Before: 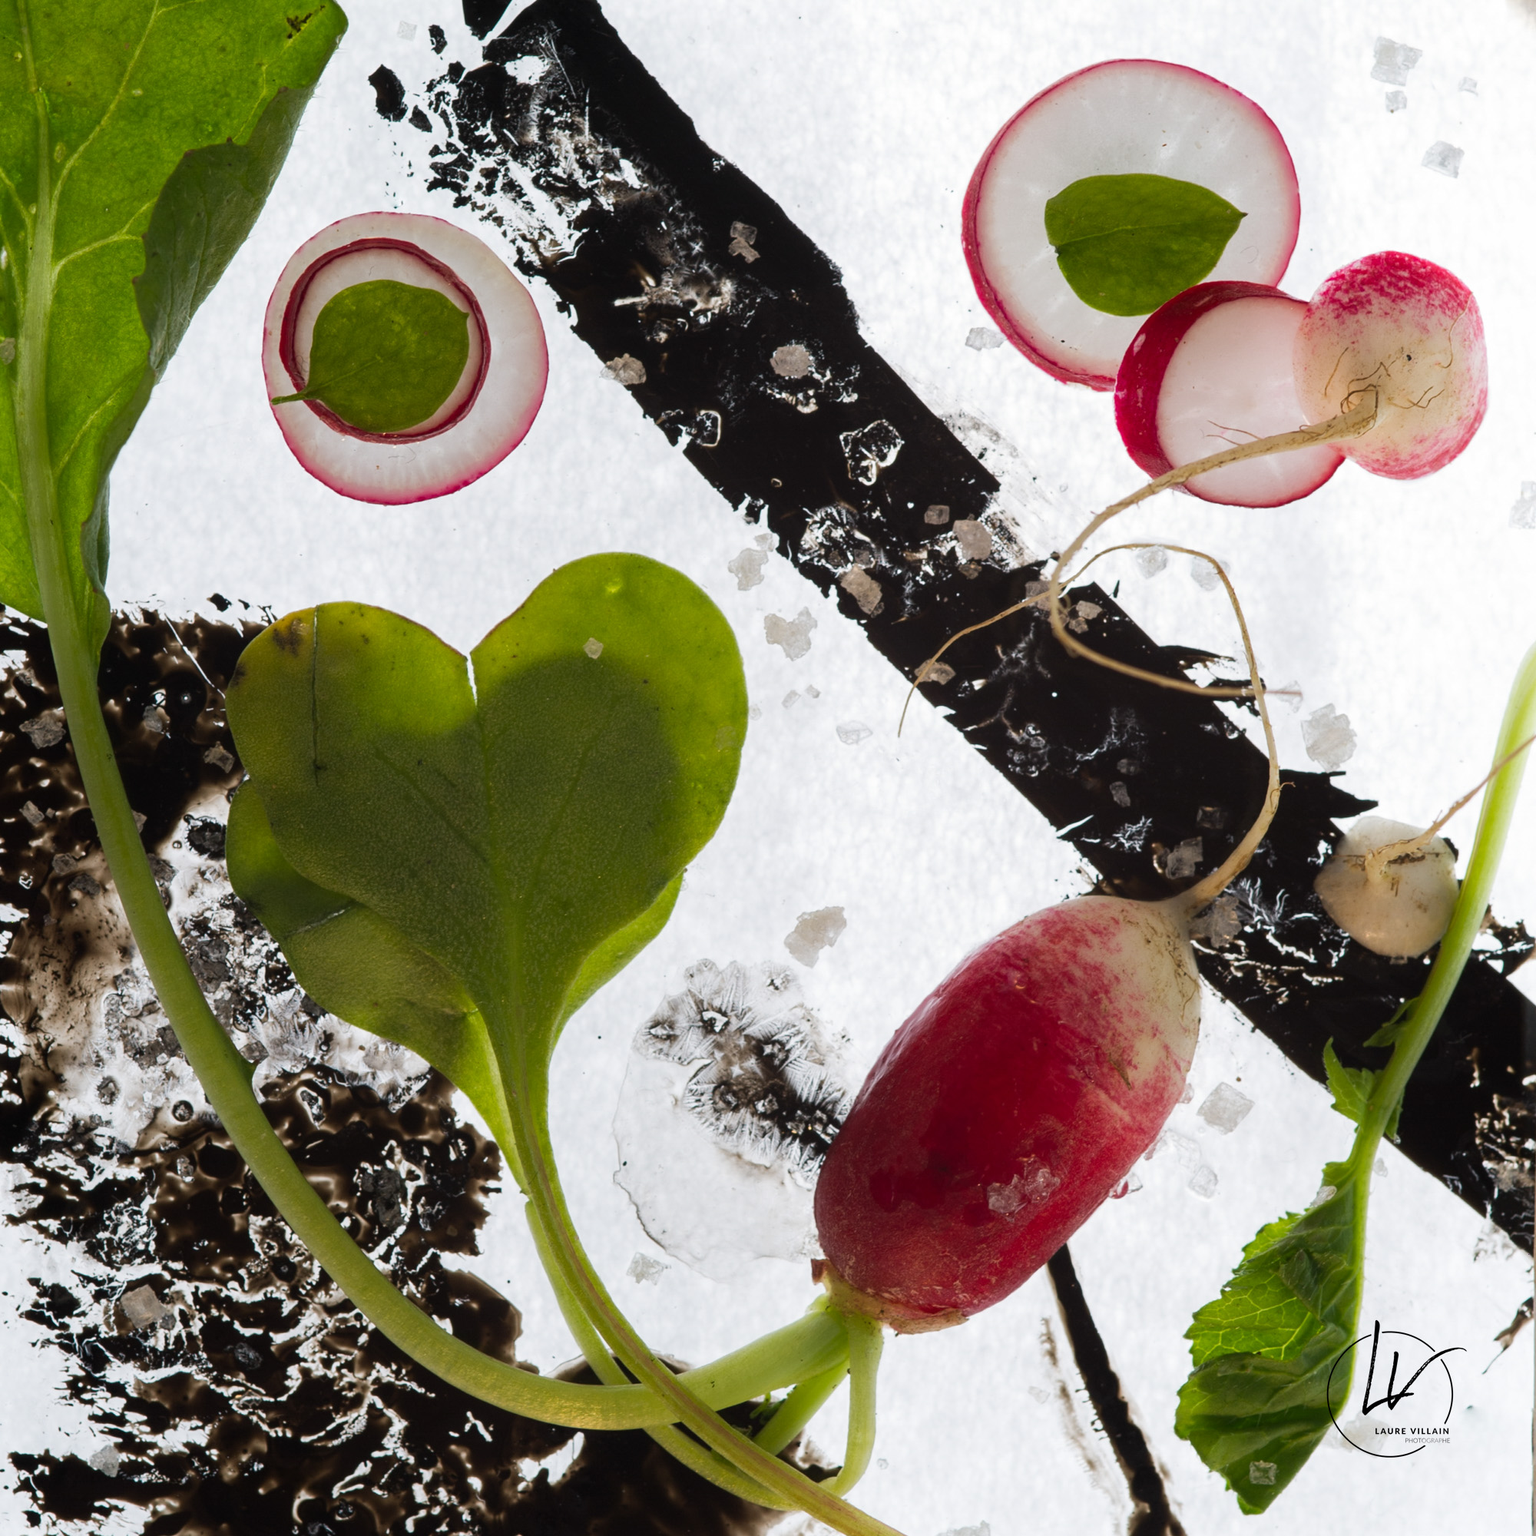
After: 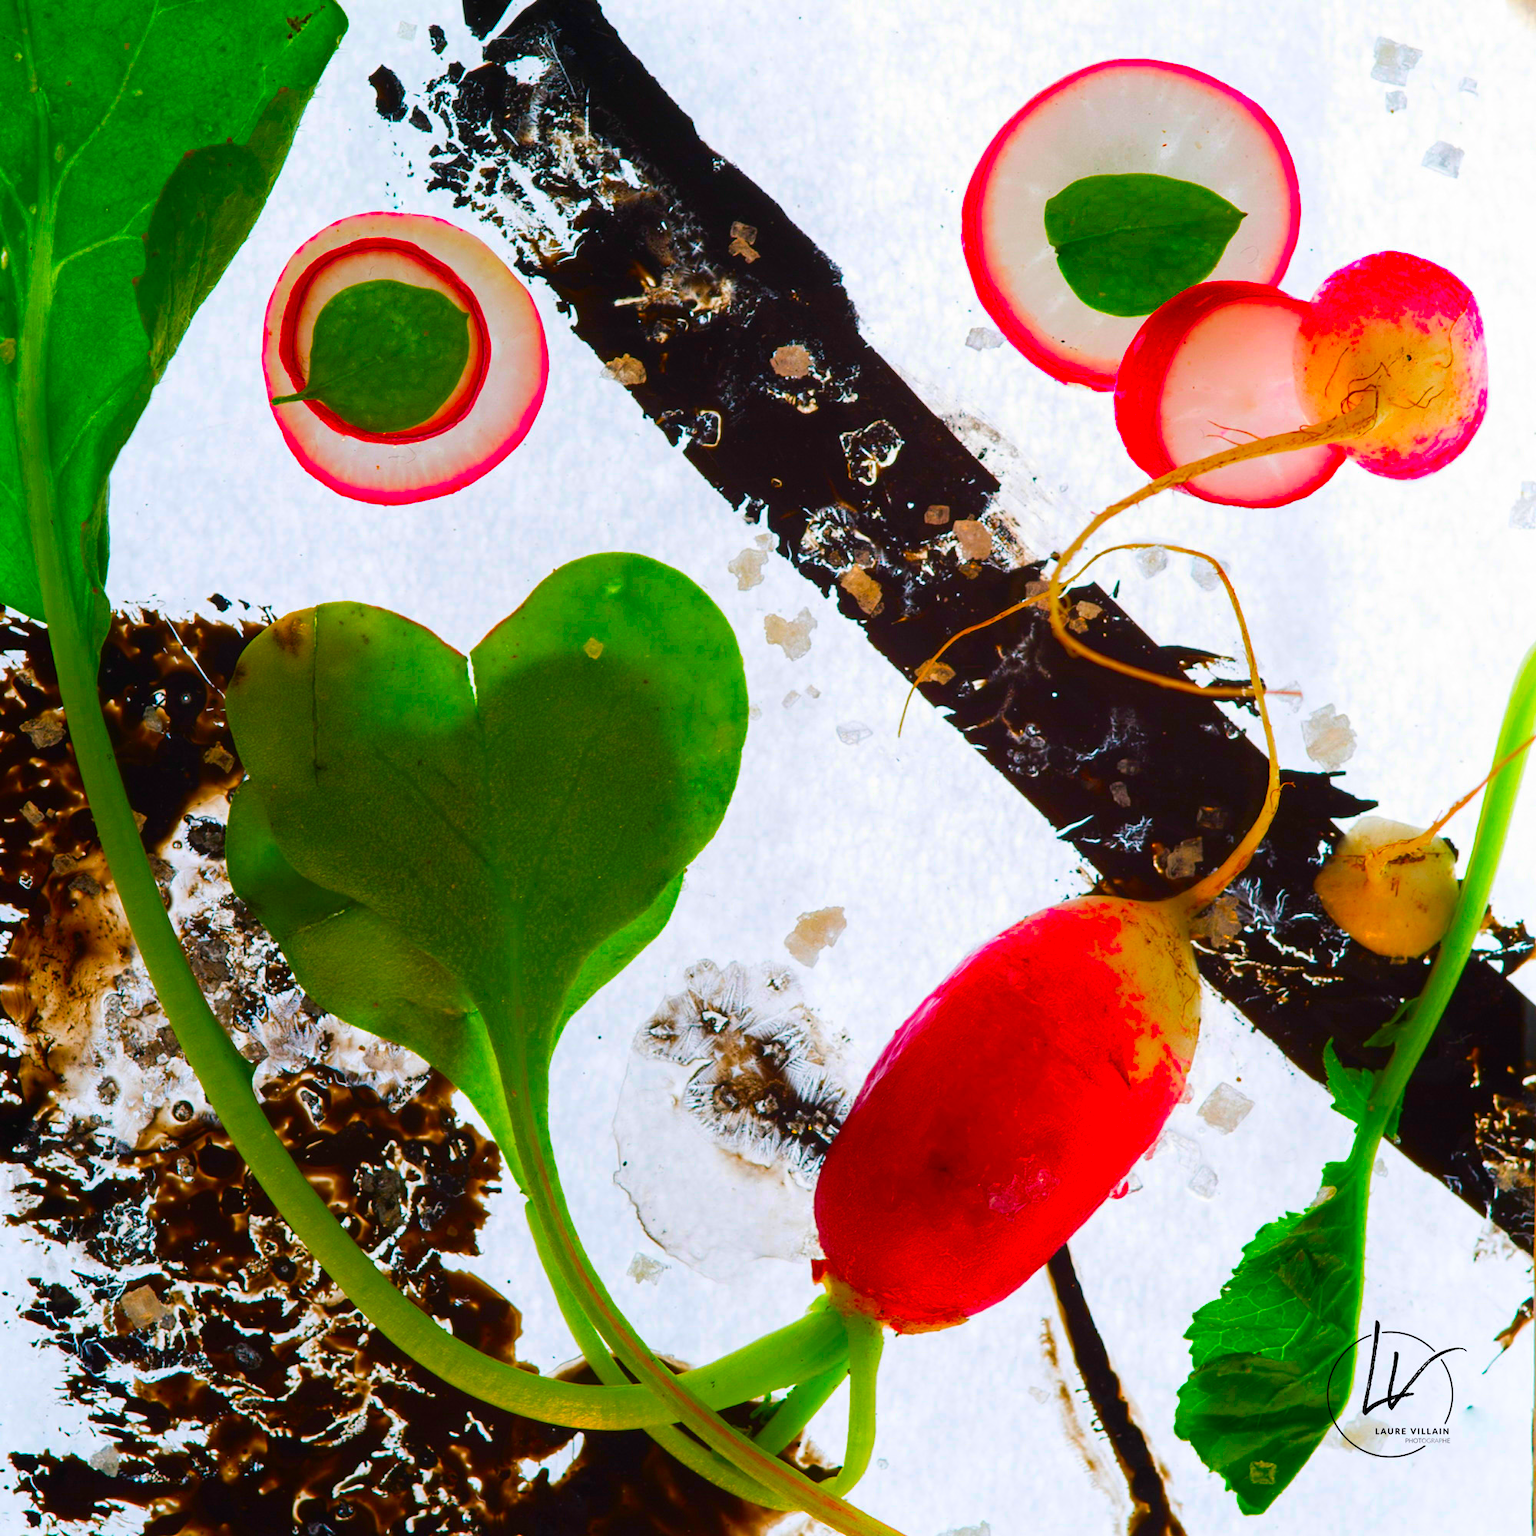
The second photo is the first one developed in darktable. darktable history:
color balance rgb: perceptual saturation grading › global saturation 20%, global vibrance 20%
white balance: emerald 1
color correction: saturation 3
base curve: preserve colors none
